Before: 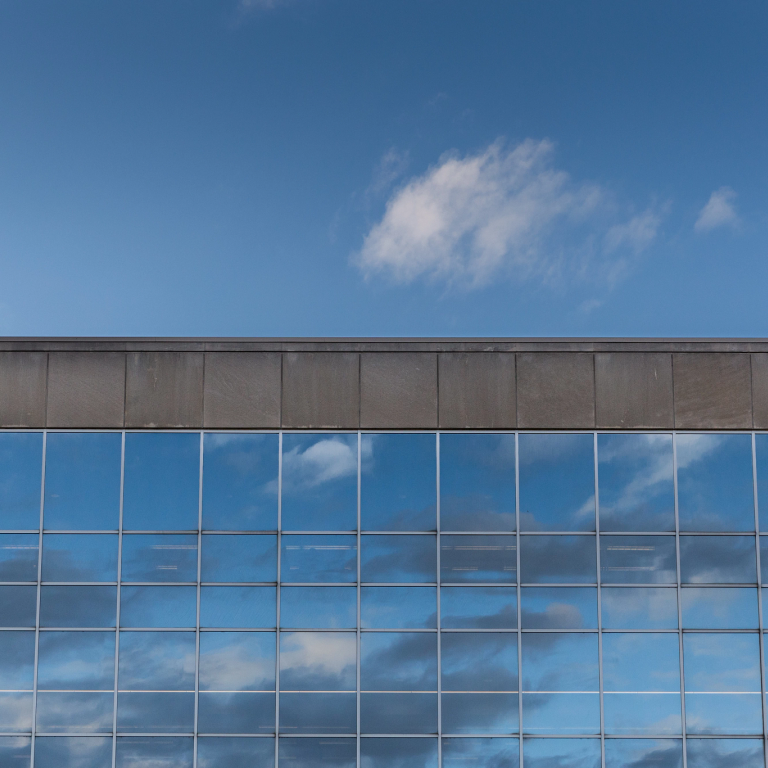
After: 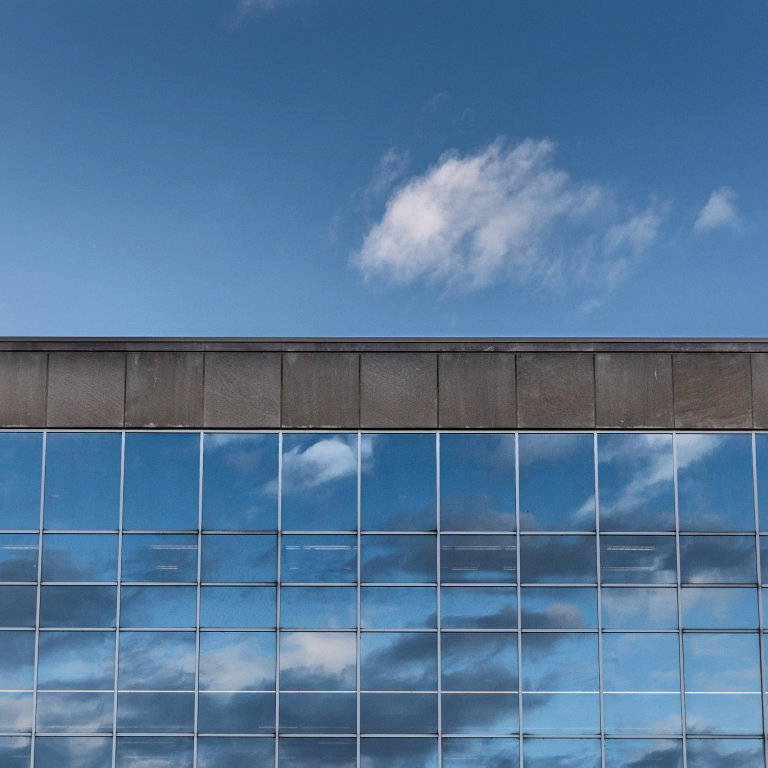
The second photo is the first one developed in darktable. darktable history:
local contrast: mode bilateral grid, contrast 21, coarseness 51, detail 162%, midtone range 0.2
